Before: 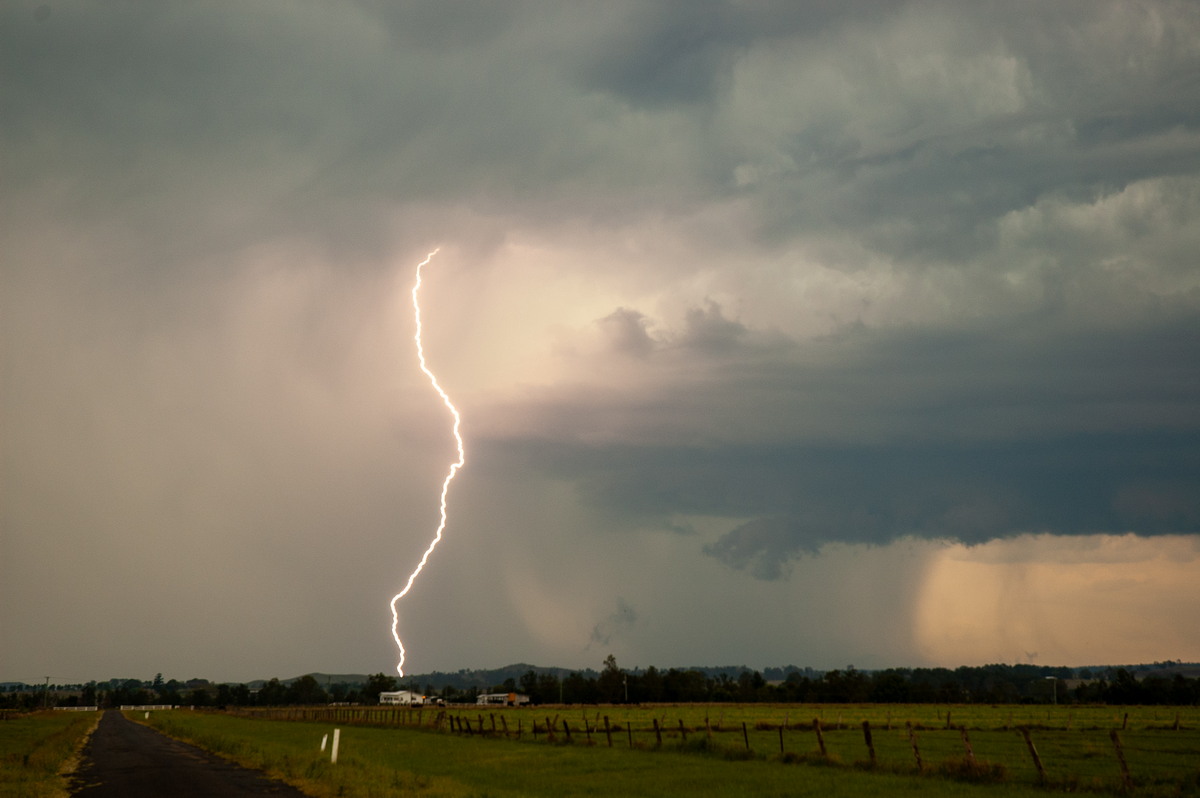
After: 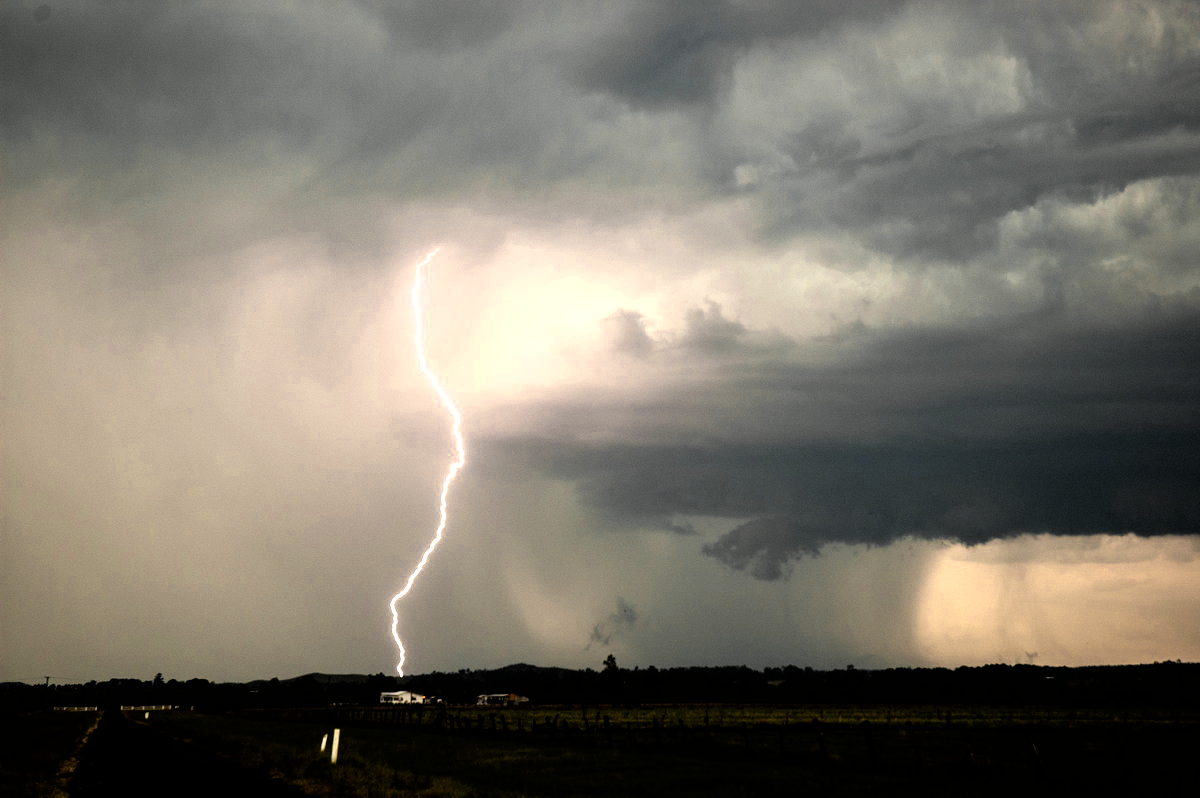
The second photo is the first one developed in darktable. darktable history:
color zones: curves: ch0 [(0.004, 0.306) (0.107, 0.448) (0.252, 0.656) (0.41, 0.398) (0.595, 0.515) (0.768, 0.628)]; ch1 [(0.07, 0.323) (0.151, 0.452) (0.252, 0.608) (0.346, 0.221) (0.463, 0.189) (0.61, 0.368) (0.735, 0.395) (0.921, 0.412)]; ch2 [(0, 0.476) (0.132, 0.512) (0.243, 0.512) (0.397, 0.48) (0.522, 0.376) (0.634, 0.536) (0.761, 0.46)]
filmic rgb: black relative exposure -3.74 EV, white relative exposure 2.37 EV, dynamic range scaling -49.6%, hardness 3.46, latitude 30.25%, contrast 1.81
